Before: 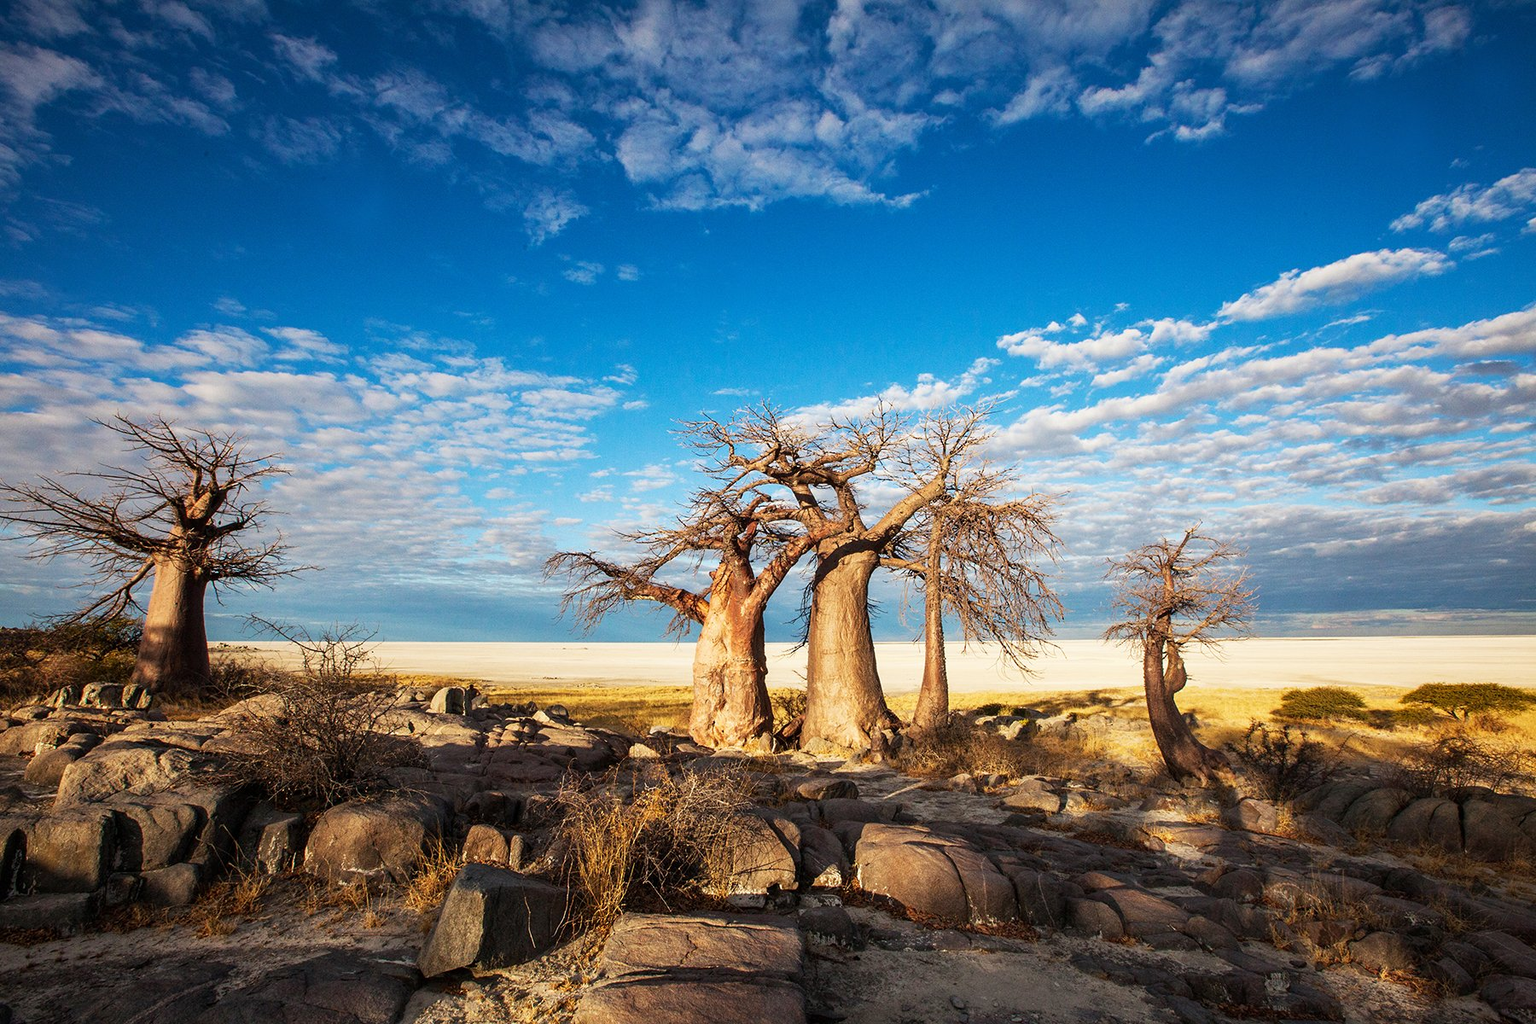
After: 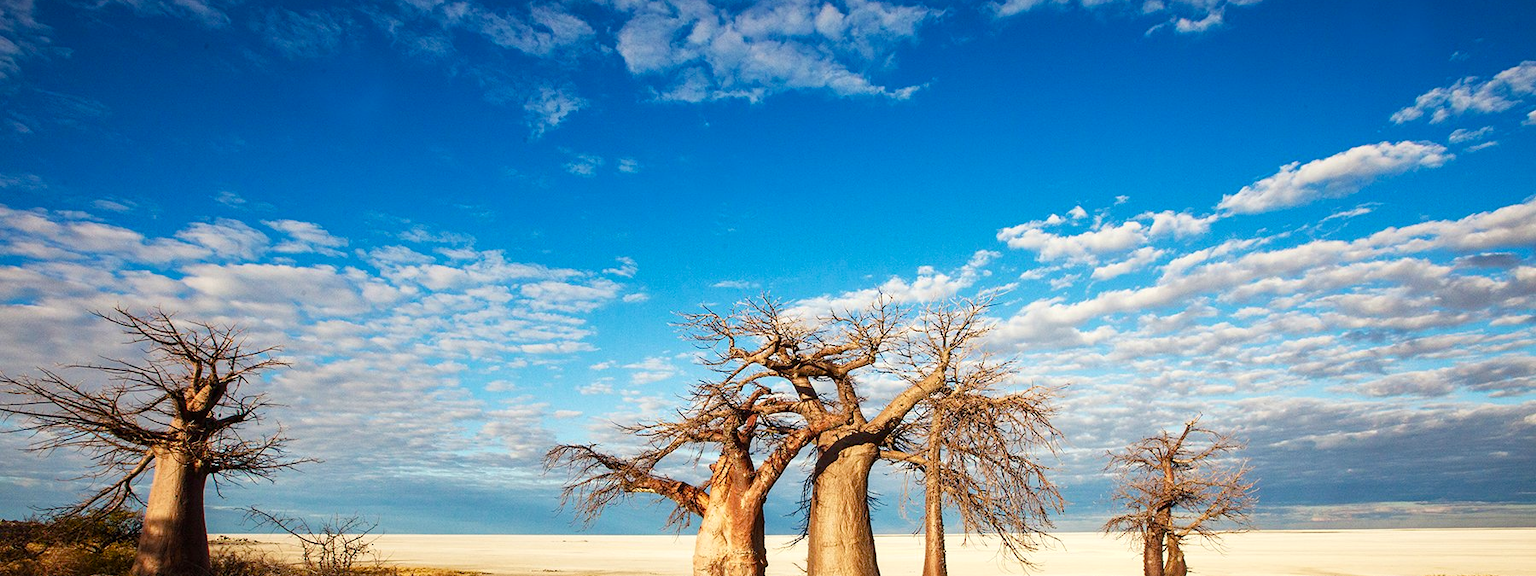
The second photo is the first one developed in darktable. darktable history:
crop and rotate: top 10.568%, bottom 33.068%
color balance rgb: highlights gain › luminance 6.196%, highlights gain › chroma 1.232%, highlights gain › hue 89.58°, perceptual saturation grading › global saturation 0.95%, perceptual saturation grading › highlights -15.265%, perceptual saturation grading › shadows 24.34%, global vibrance 20.548%
